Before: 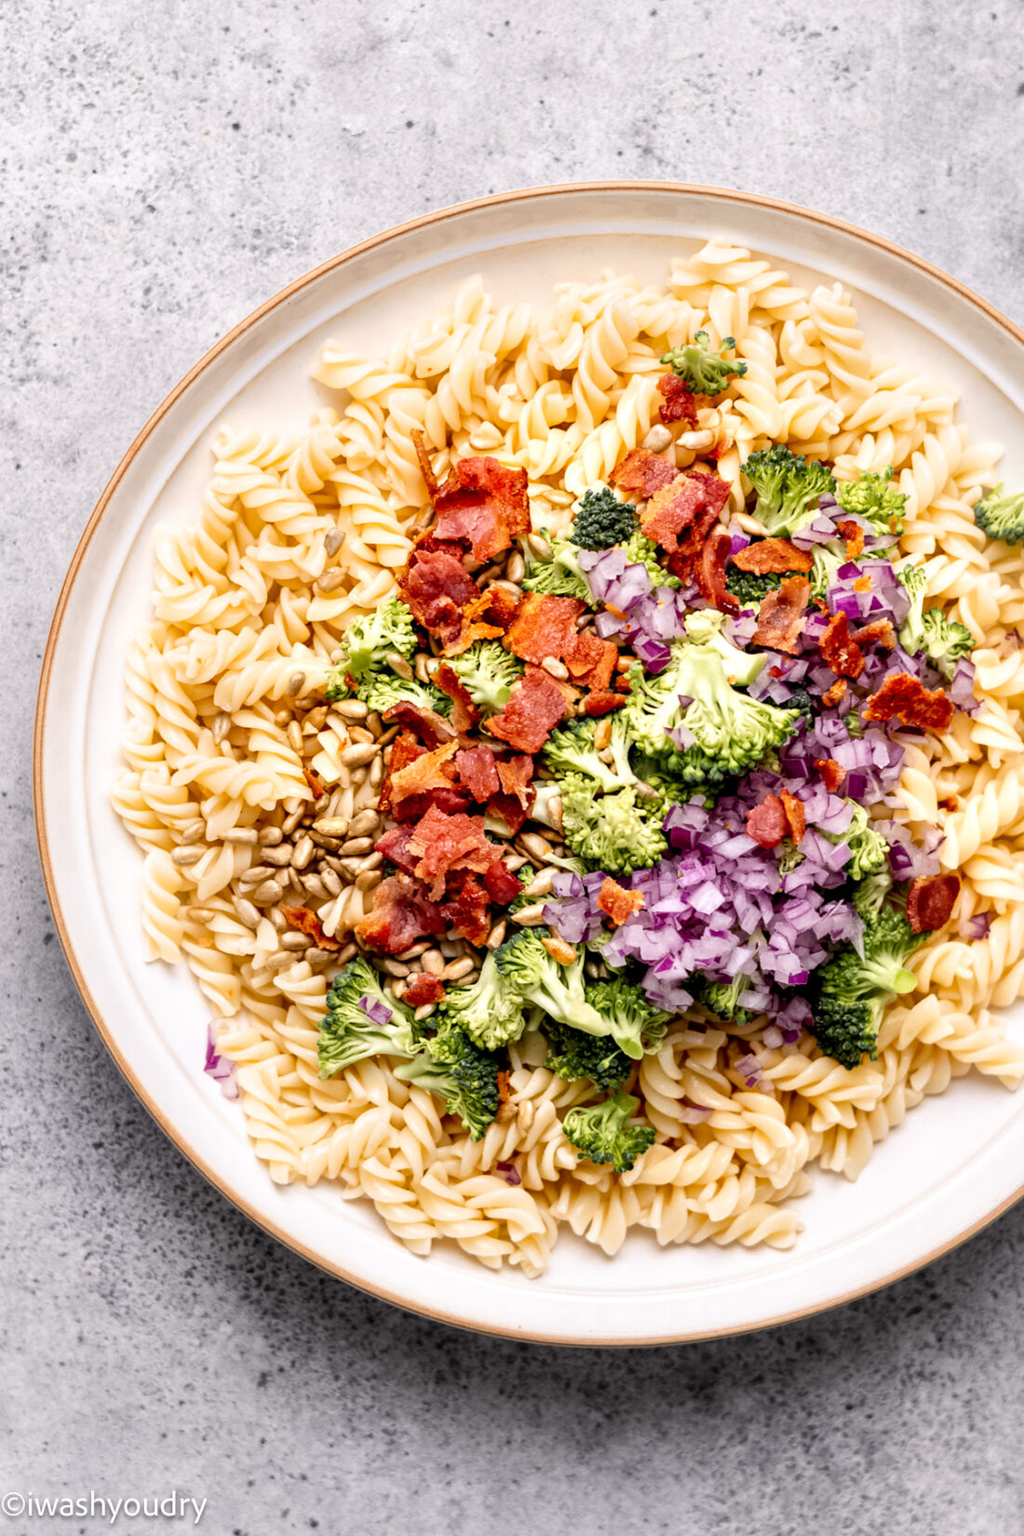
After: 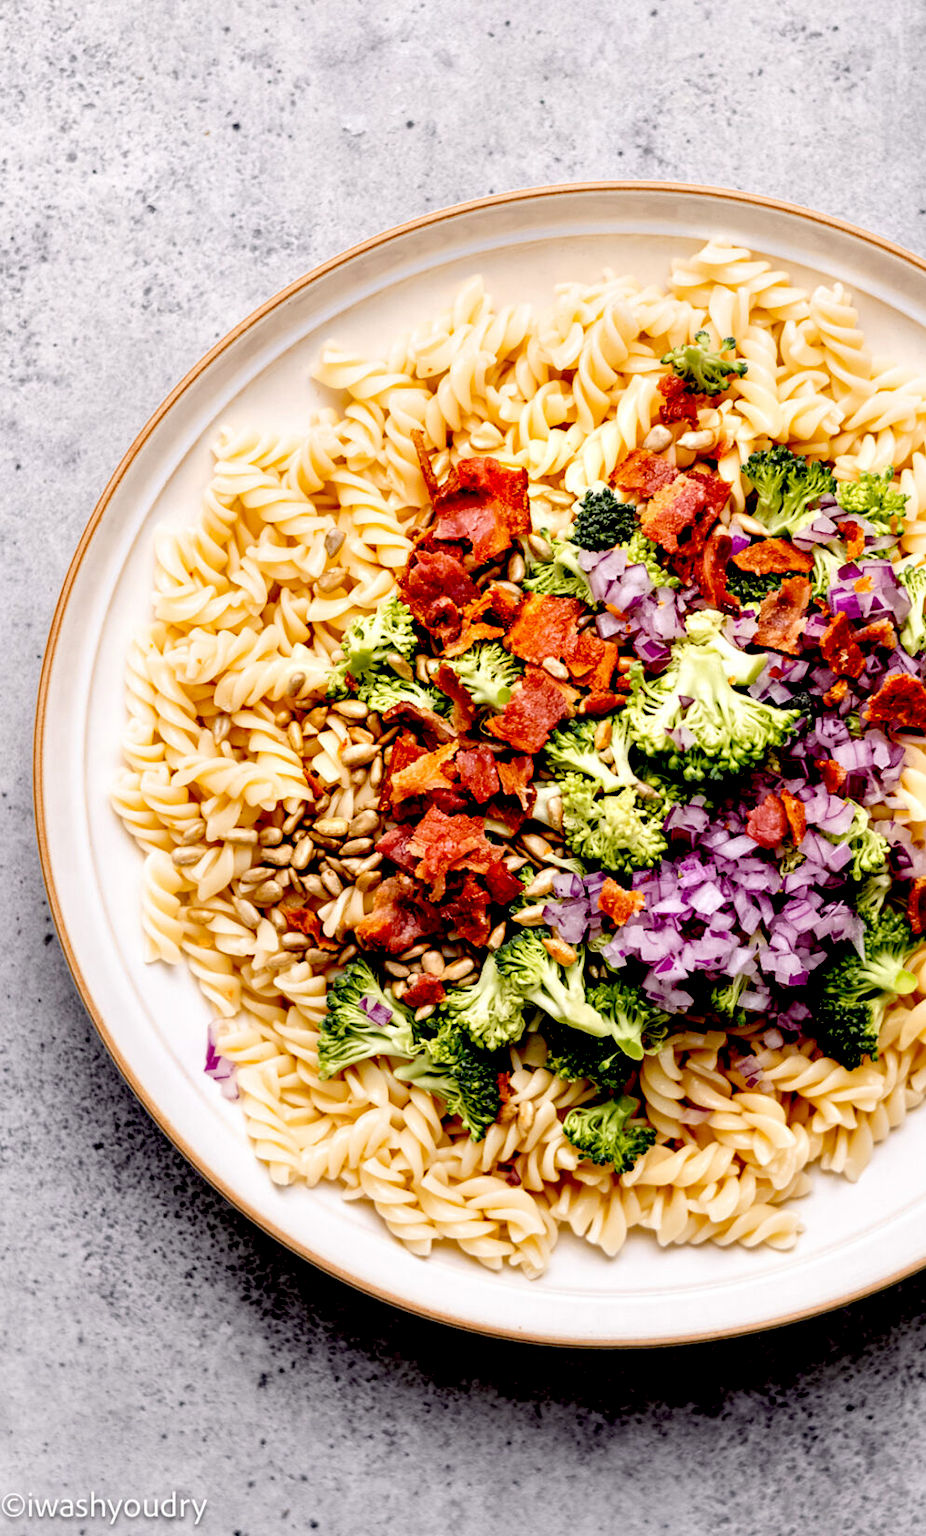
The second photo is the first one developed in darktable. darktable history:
crop: right 9.509%, bottom 0.031%
exposure: black level correction 0.056, compensate highlight preservation false
